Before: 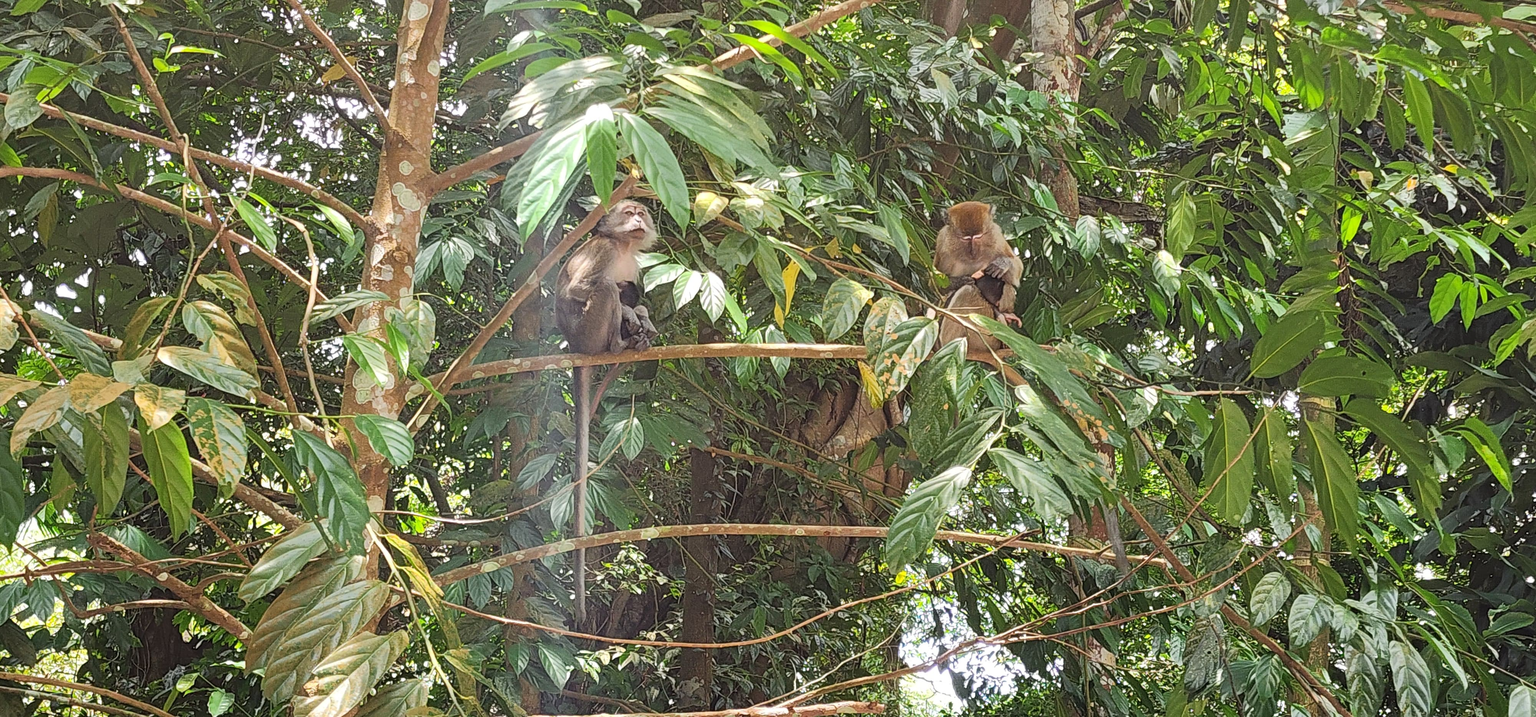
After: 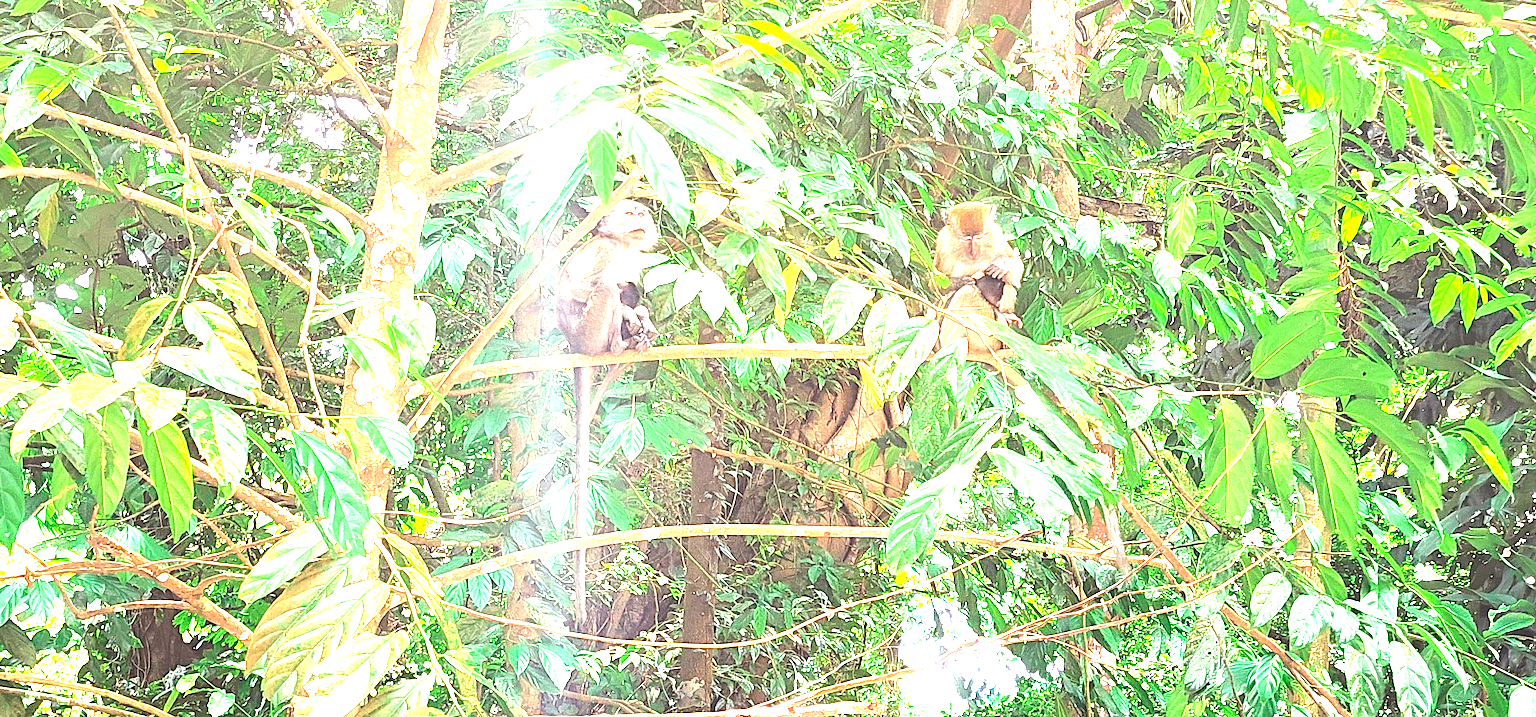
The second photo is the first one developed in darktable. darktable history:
exposure: black level correction 0.001, exposure 2.607 EV, compensate exposure bias true, compensate highlight preservation false
tone curve: curves: ch0 [(0, 0) (0.183, 0.152) (0.571, 0.594) (1, 1)]; ch1 [(0, 0) (0.394, 0.307) (0.5, 0.5) (0.586, 0.597) (0.625, 0.647) (1, 1)]; ch2 [(0, 0) (0.5, 0.5) (0.604, 0.616) (1, 1)], color space Lab, independent channels, preserve colors none
